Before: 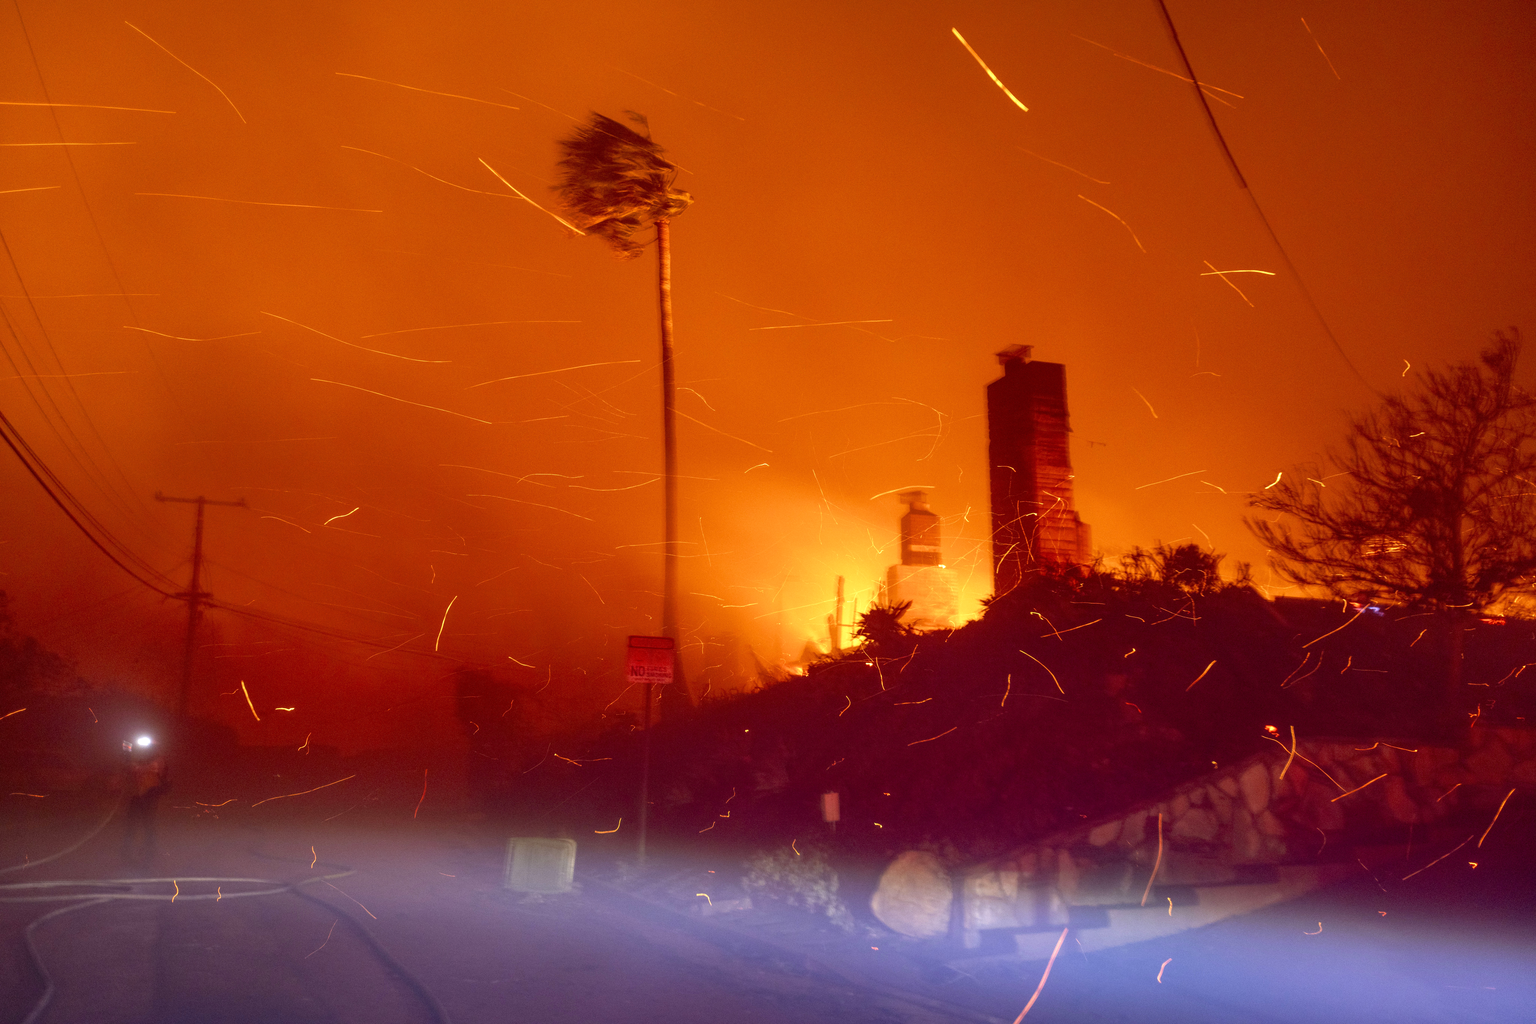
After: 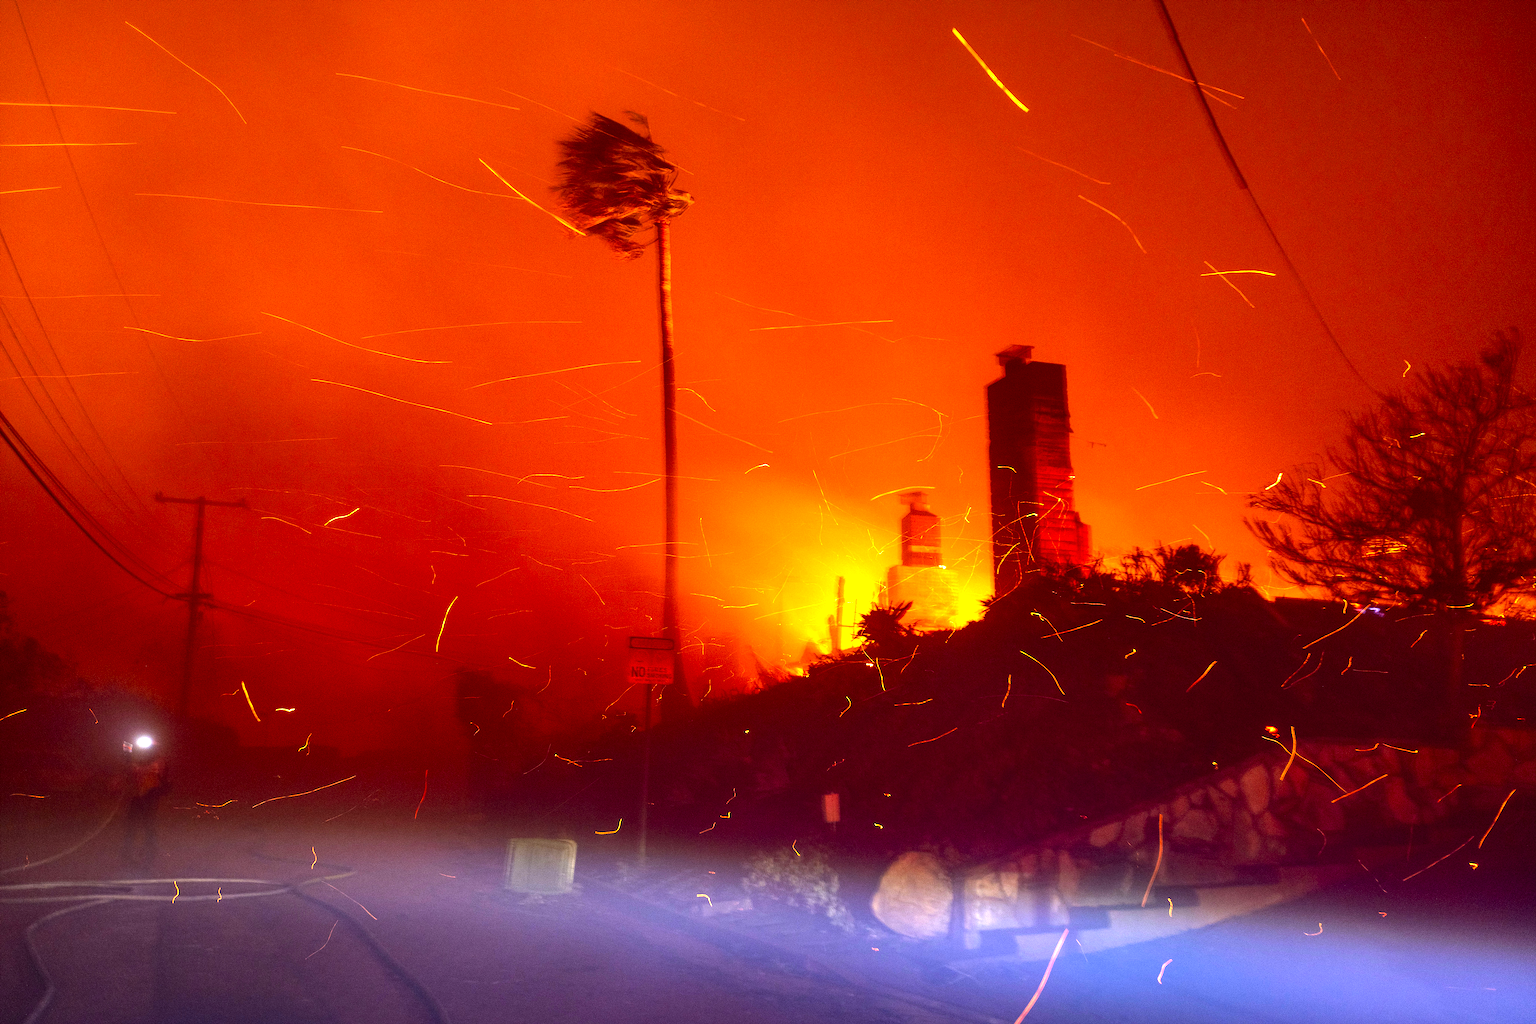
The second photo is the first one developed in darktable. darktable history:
tone equalizer: -8 EV -0.417 EV, -7 EV -0.389 EV, -6 EV -0.333 EV, -5 EV -0.222 EV, -3 EV 0.222 EV, -2 EV 0.333 EV, -1 EV 0.389 EV, +0 EV 0.417 EV, edges refinement/feathering 500, mask exposure compensation -1.57 EV, preserve details no
haze removal: compatibility mode true, adaptive false
sharpen: on, module defaults
color balance: lift [1, 1.001, 0.999, 1.001], gamma [1, 1.004, 1.007, 0.993], gain [1, 0.991, 0.987, 1.013], contrast 10%, output saturation 120%
